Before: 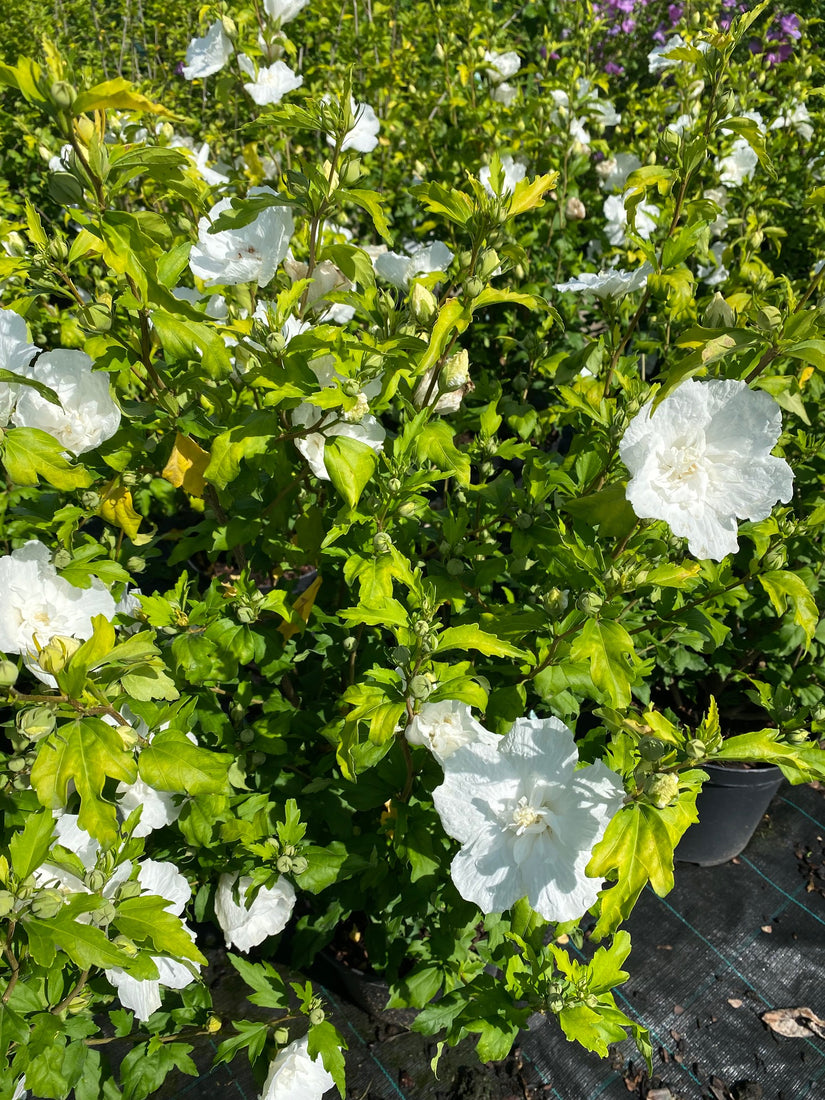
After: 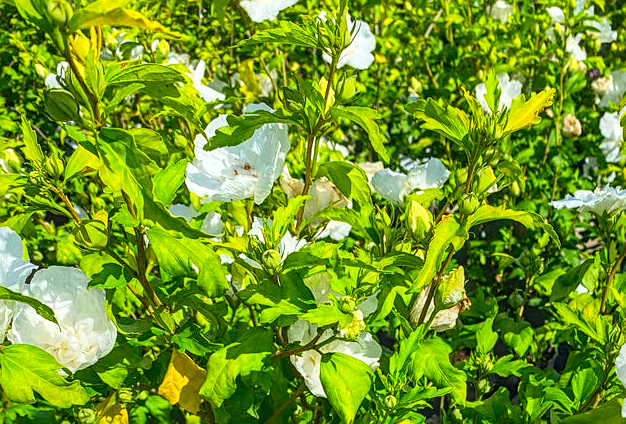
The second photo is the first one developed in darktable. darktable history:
sharpen: on, module defaults
crop: left 0.522%, top 7.633%, right 23.579%, bottom 53.773%
contrast brightness saturation: contrast 0.203, brightness 0.194, saturation 0.789
local contrast: highlights 4%, shadows 1%, detail 133%
